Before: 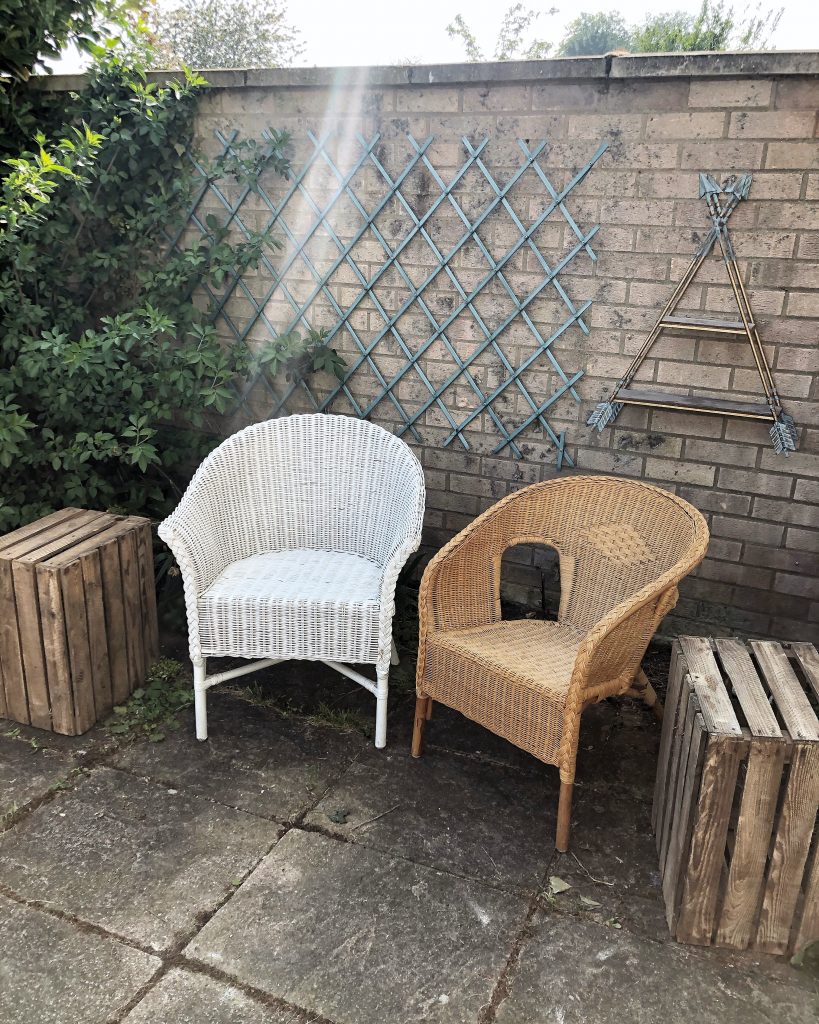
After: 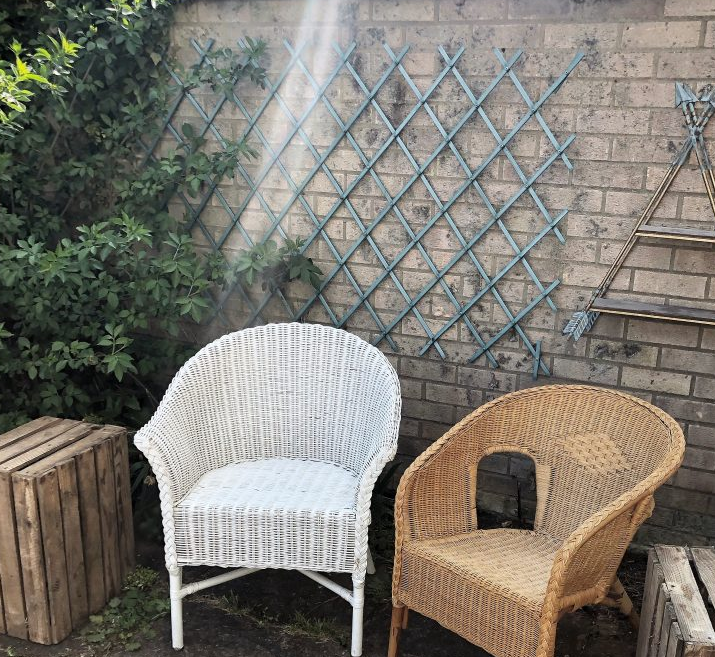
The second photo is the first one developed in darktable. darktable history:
crop: left 2.993%, top 8.974%, right 9.655%, bottom 26.781%
